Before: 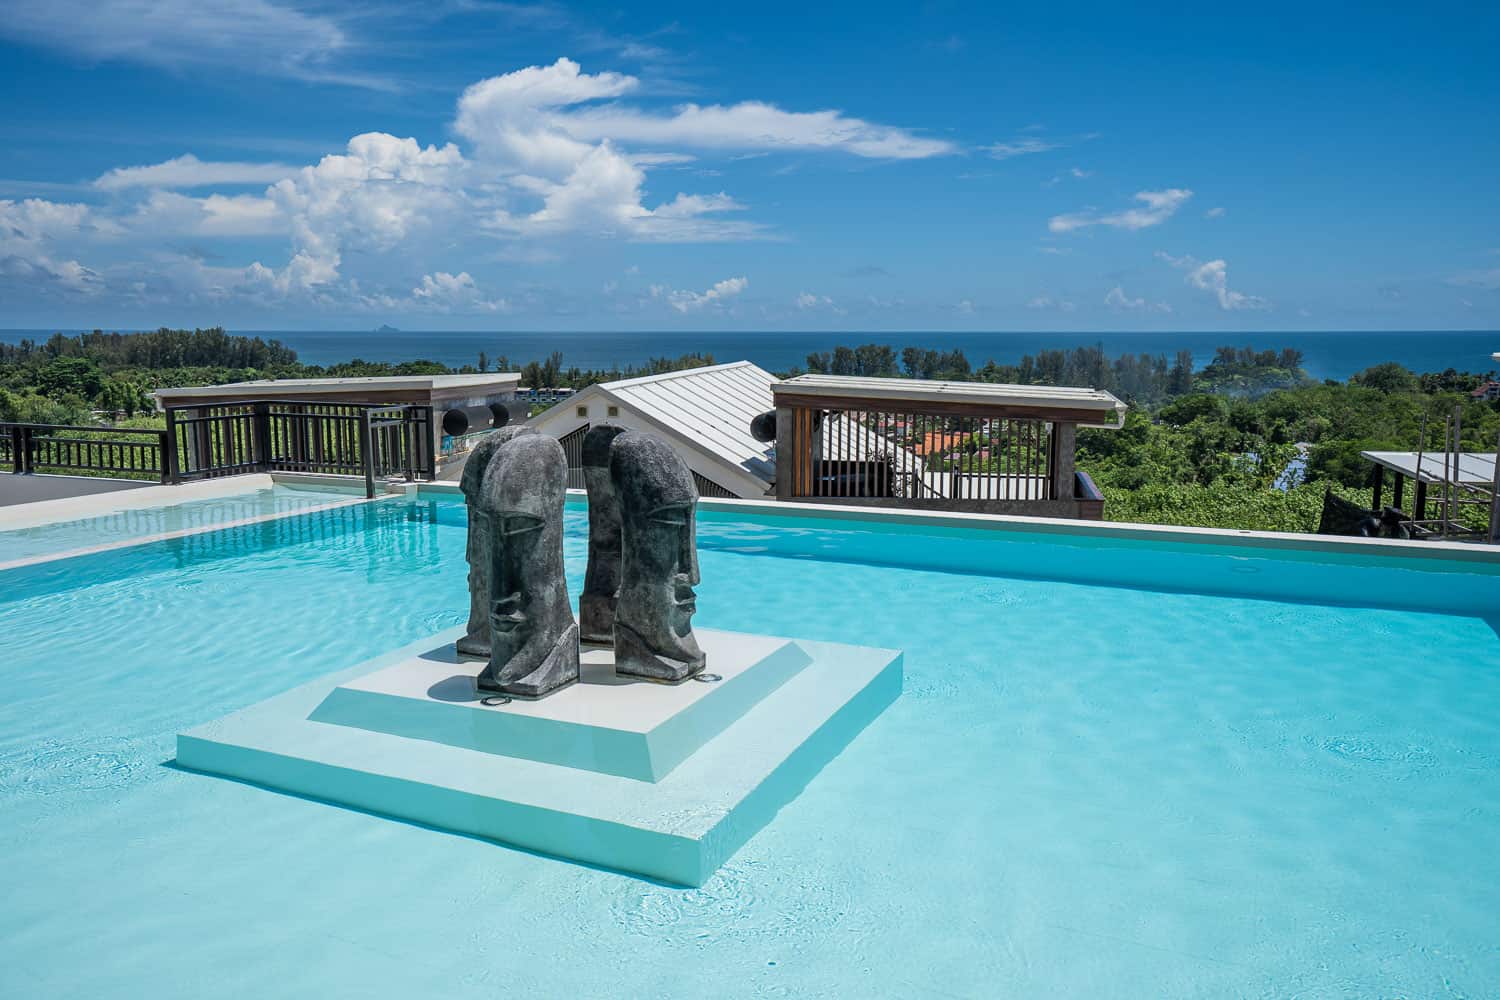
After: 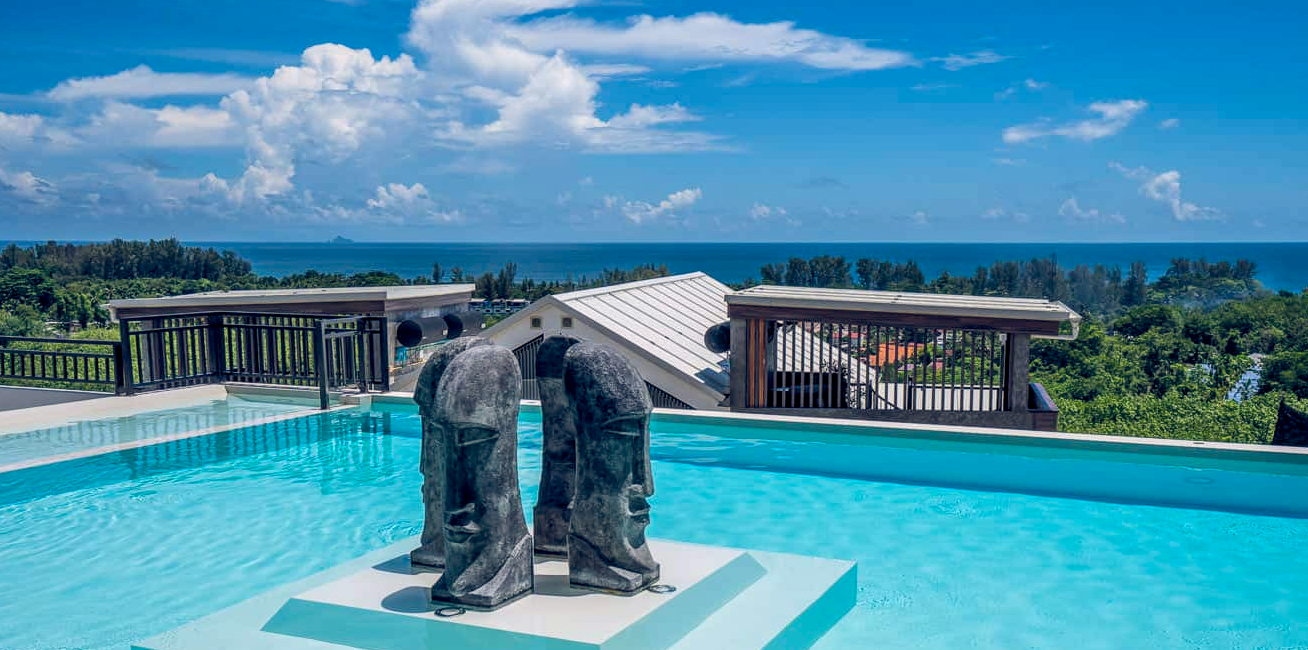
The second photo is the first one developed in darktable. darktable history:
crop: left 3.128%, top 8.988%, right 9.608%, bottom 25.938%
local contrast: on, module defaults
color balance rgb: highlights gain › chroma 1.12%, highlights gain › hue 53.66°, global offset › chroma 0.249%, global offset › hue 256.6°, perceptual saturation grading › global saturation 25.336%, global vibrance 8.379%
